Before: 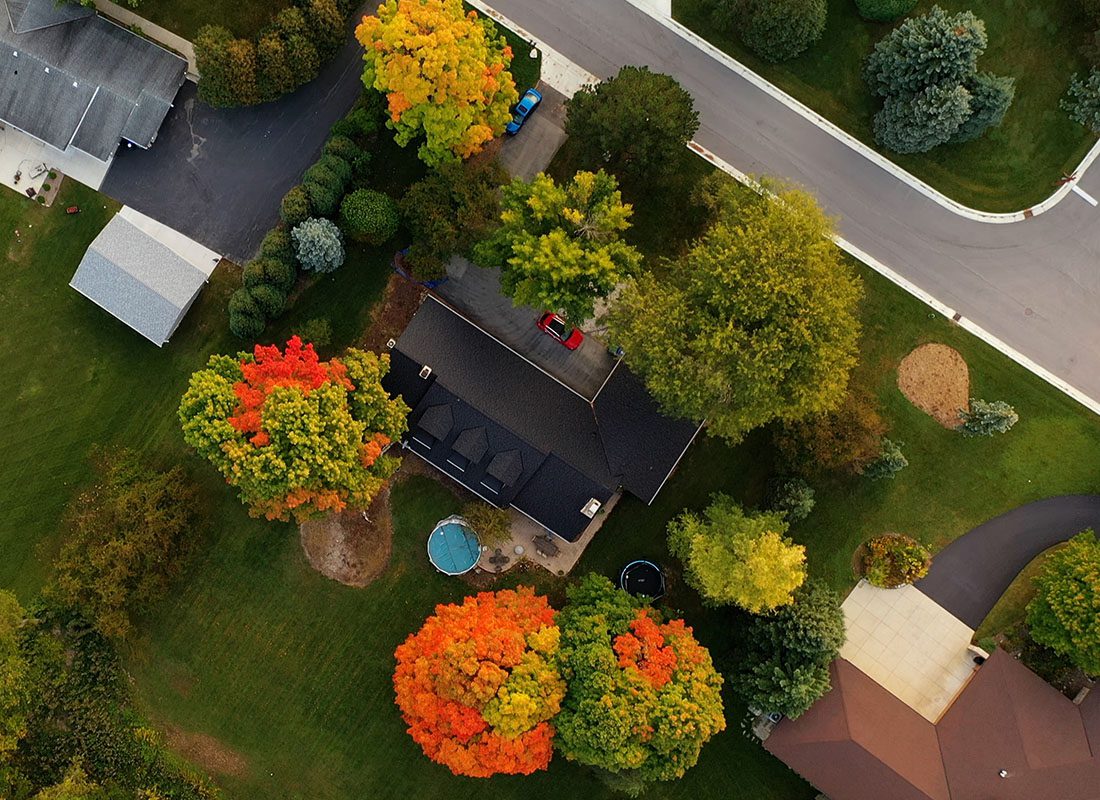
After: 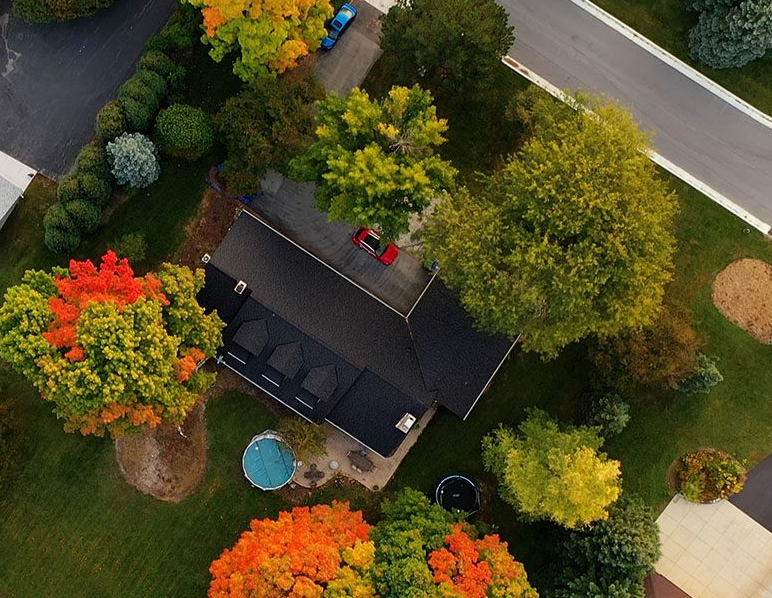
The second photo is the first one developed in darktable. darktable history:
crop and rotate: left 16.867%, top 10.665%, right 12.934%, bottom 14.466%
